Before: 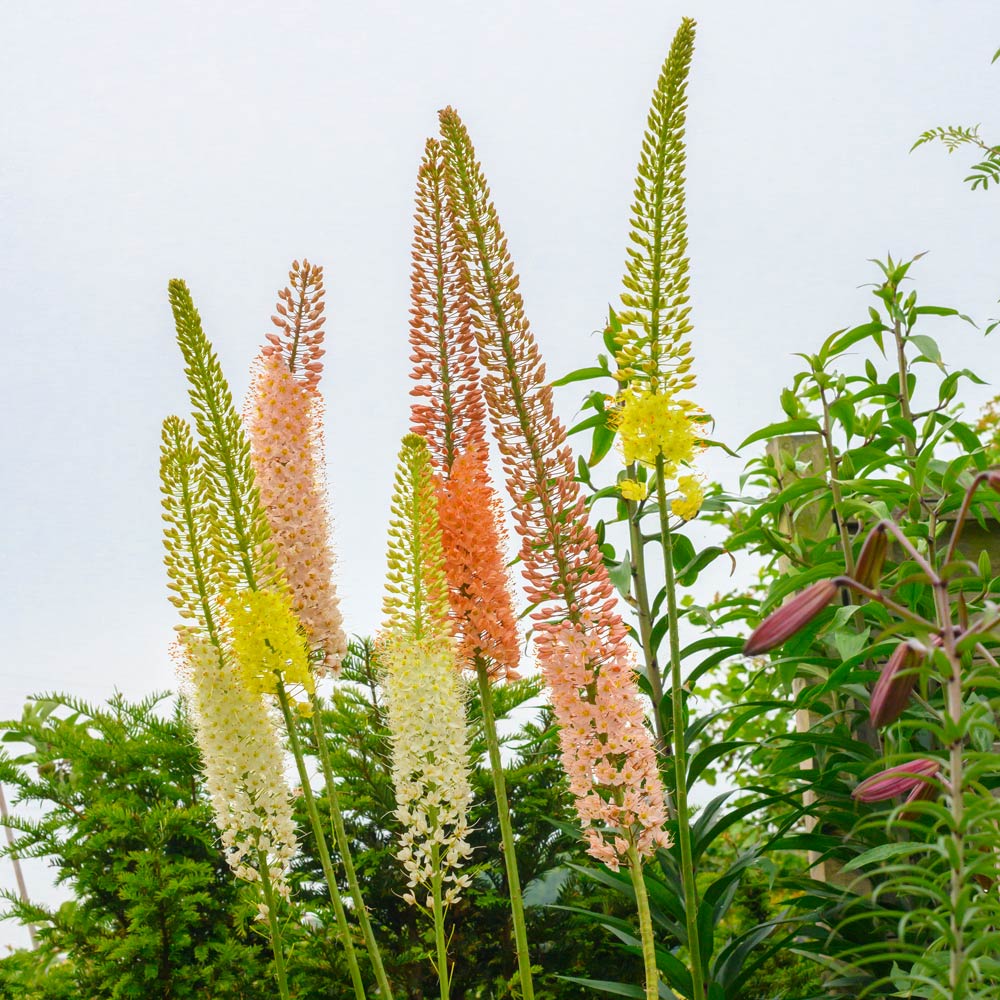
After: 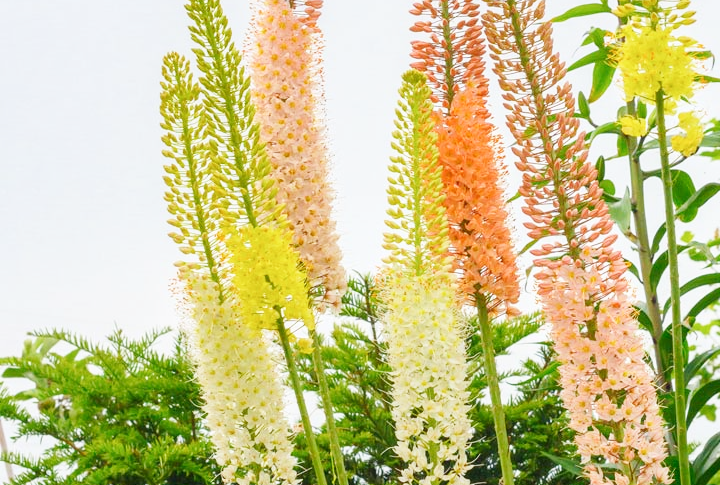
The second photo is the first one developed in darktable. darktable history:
rotate and perspective: automatic cropping off
base curve: curves: ch0 [(0, 0) (0.204, 0.334) (0.55, 0.733) (1, 1)], preserve colors none
crop: top 36.498%, right 27.964%, bottom 14.995%
